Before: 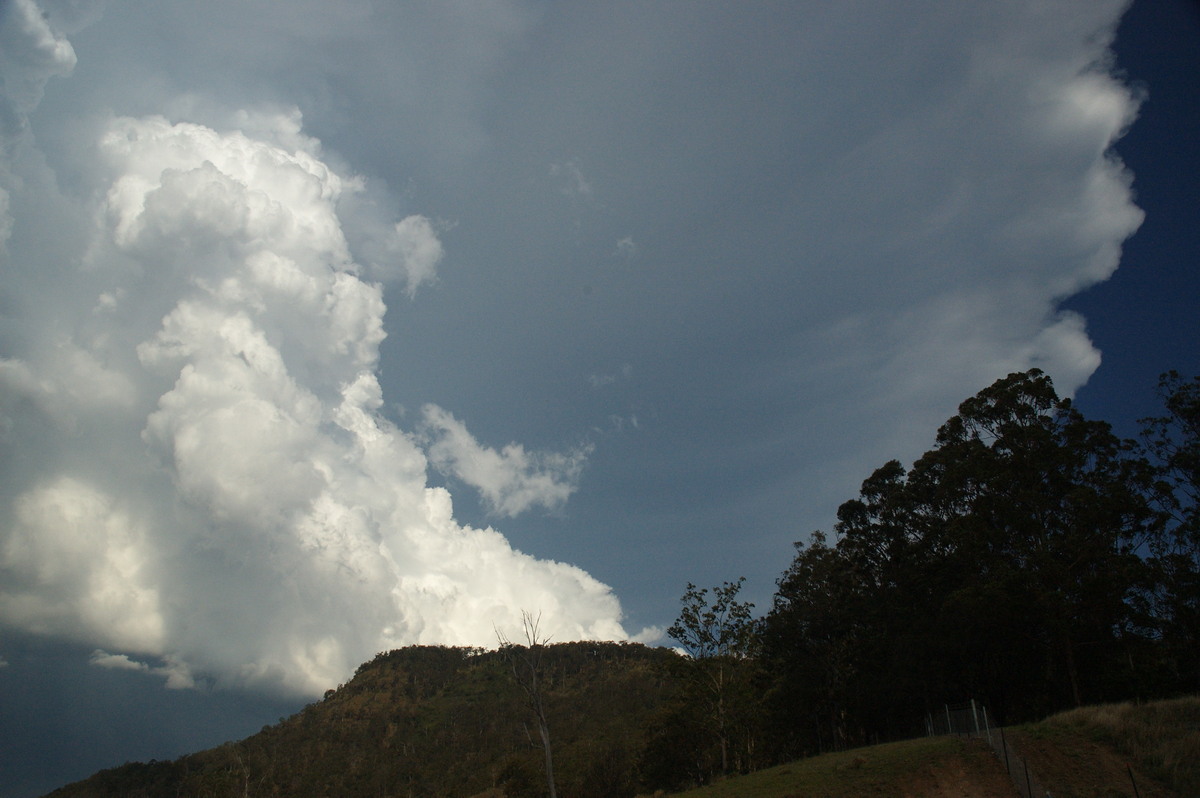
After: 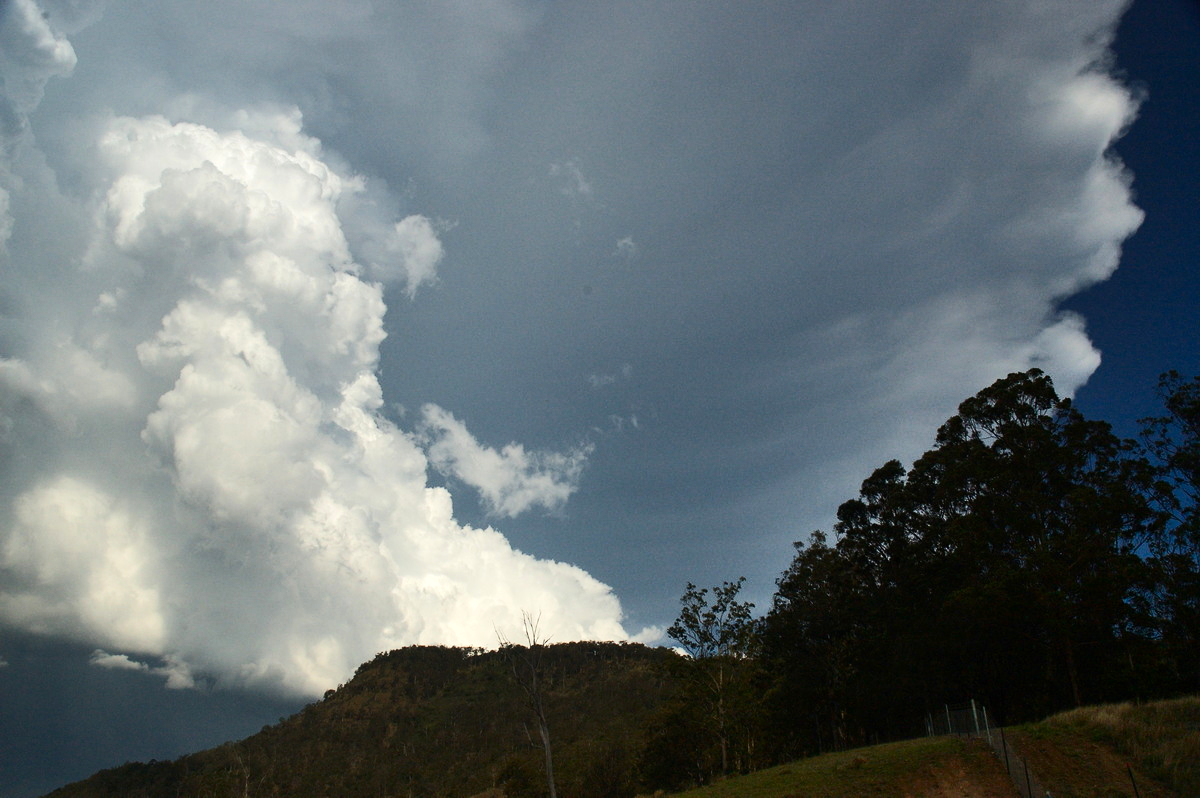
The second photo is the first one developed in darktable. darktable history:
contrast brightness saturation: brightness -0.099
shadows and highlights: low approximation 0.01, soften with gaussian
tone equalizer: -8 EV 0.023 EV, -7 EV -0.024 EV, -6 EV 0.008 EV, -5 EV 0.032 EV, -4 EV 0.281 EV, -3 EV 0.655 EV, -2 EV 0.587 EV, -1 EV 0.184 EV, +0 EV 0.025 EV, edges refinement/feathering 500, mask exposure compensation -1.57 EV, preserve details no
